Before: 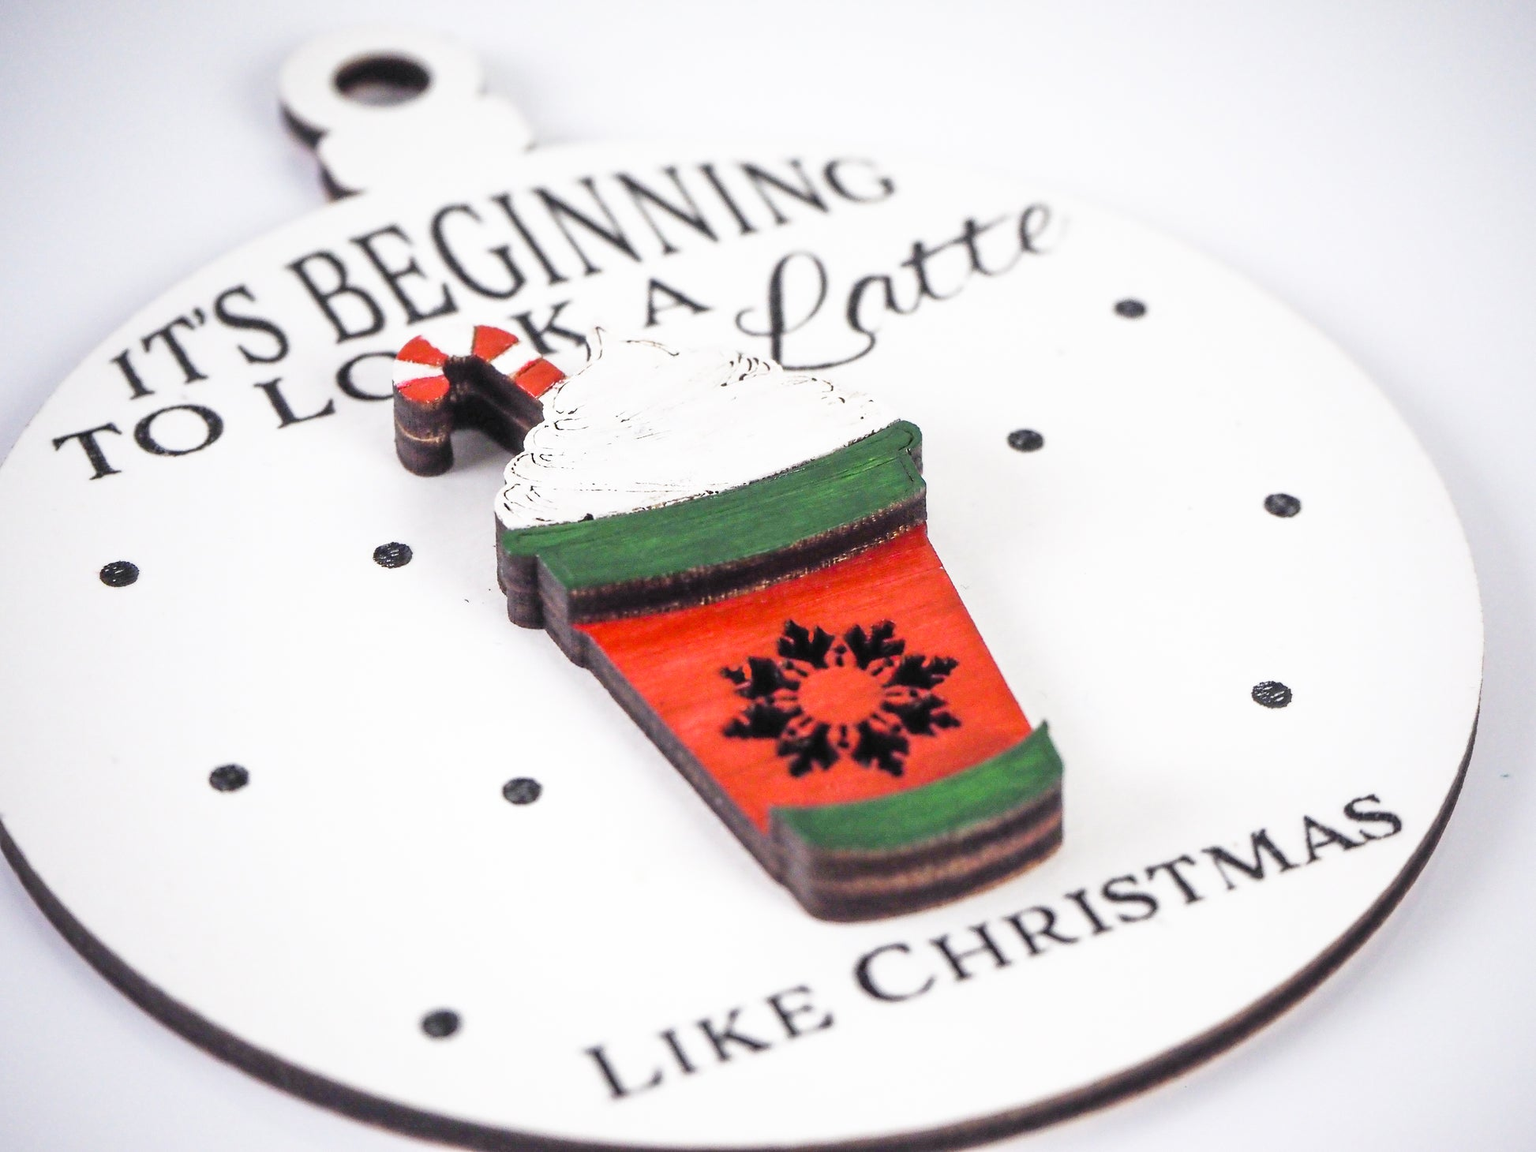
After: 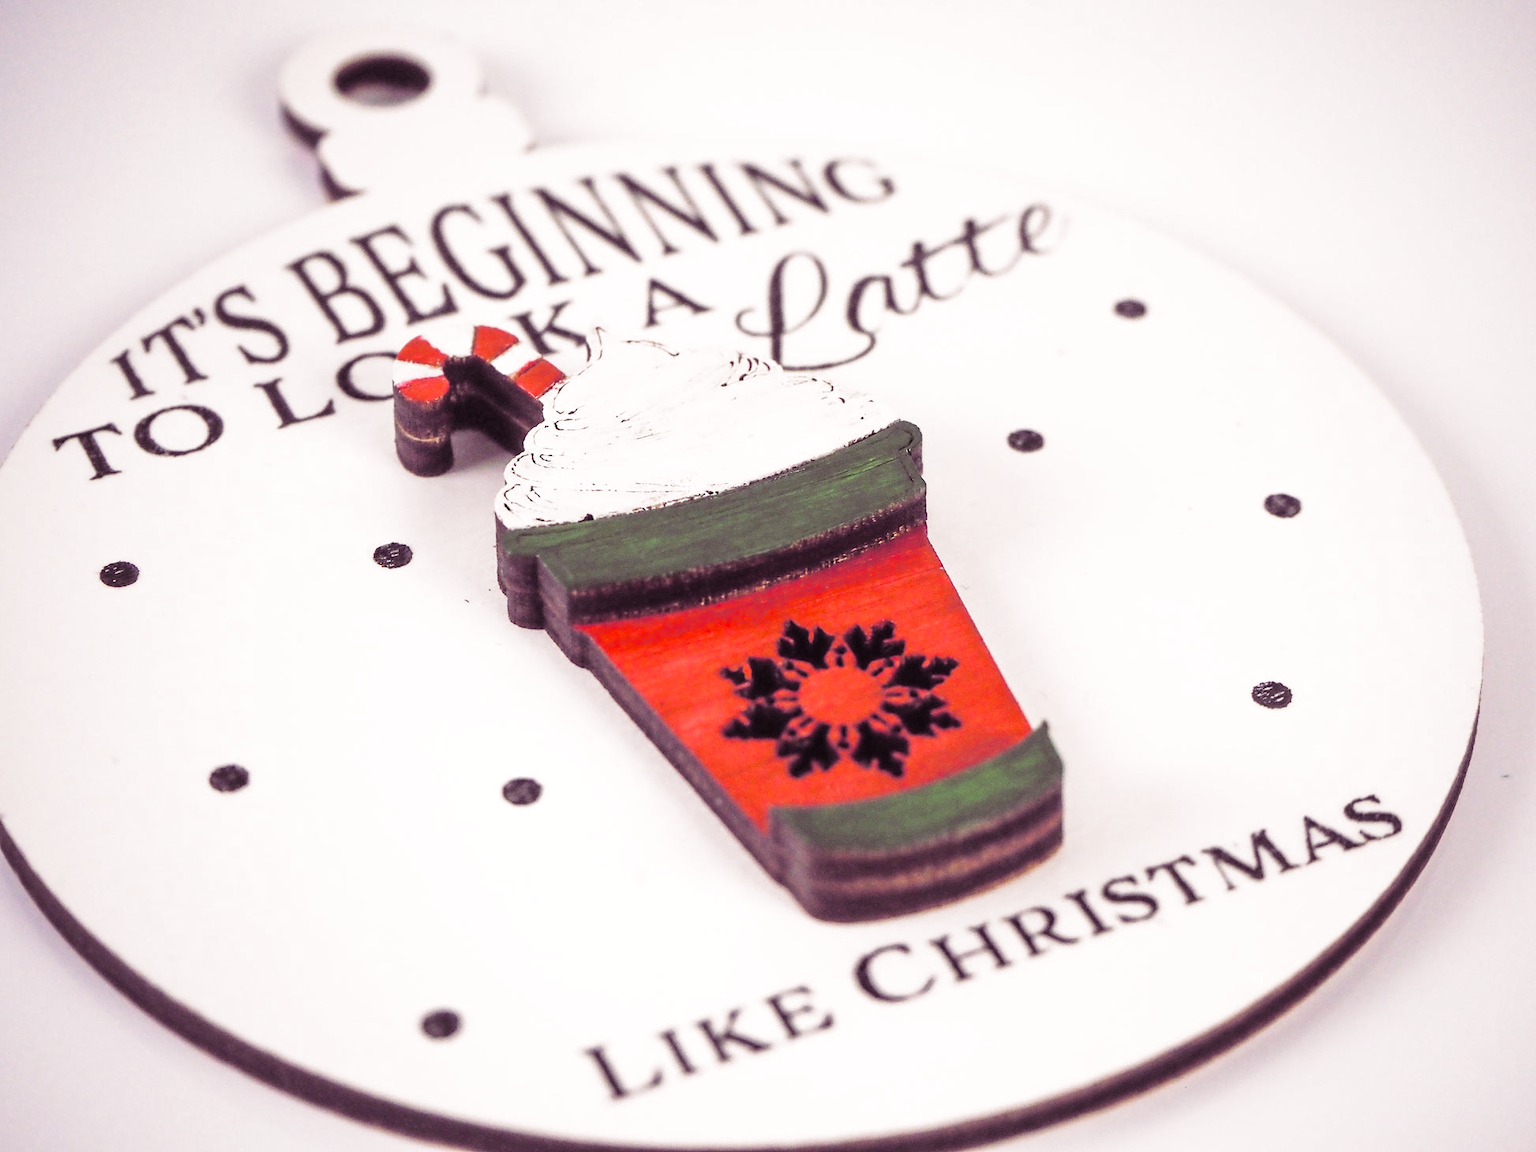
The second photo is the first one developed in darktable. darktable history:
split-toning: shadows › hue 316.8°, shadows › saturation 0.47, highlights › hue 201.6°, highlights › saturation 0, balance -41.97, compress 28.01%
color correction: highlights a* 7.34, highlights b* 4.37
